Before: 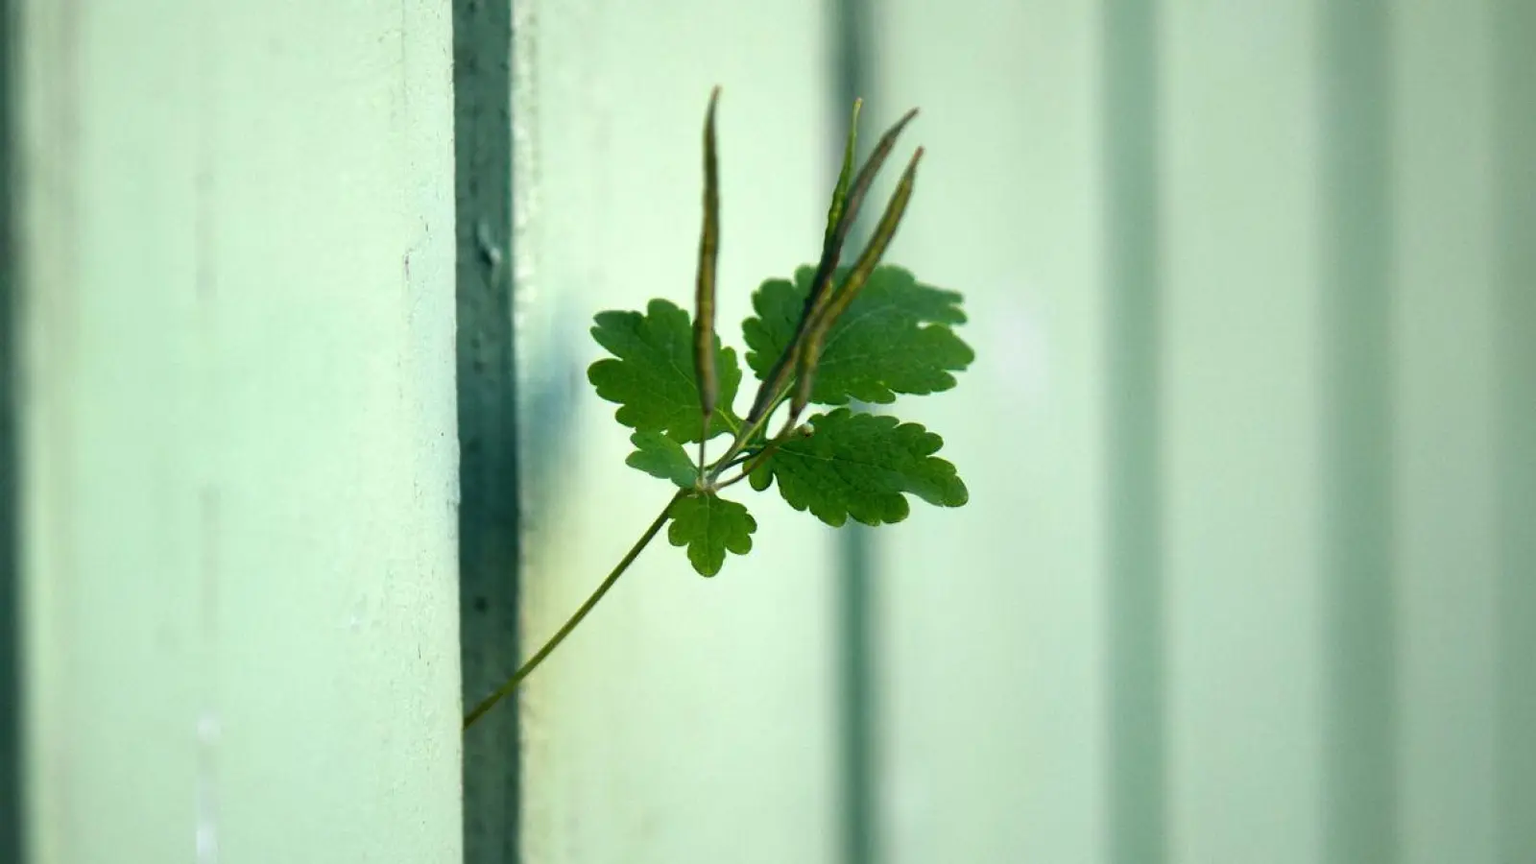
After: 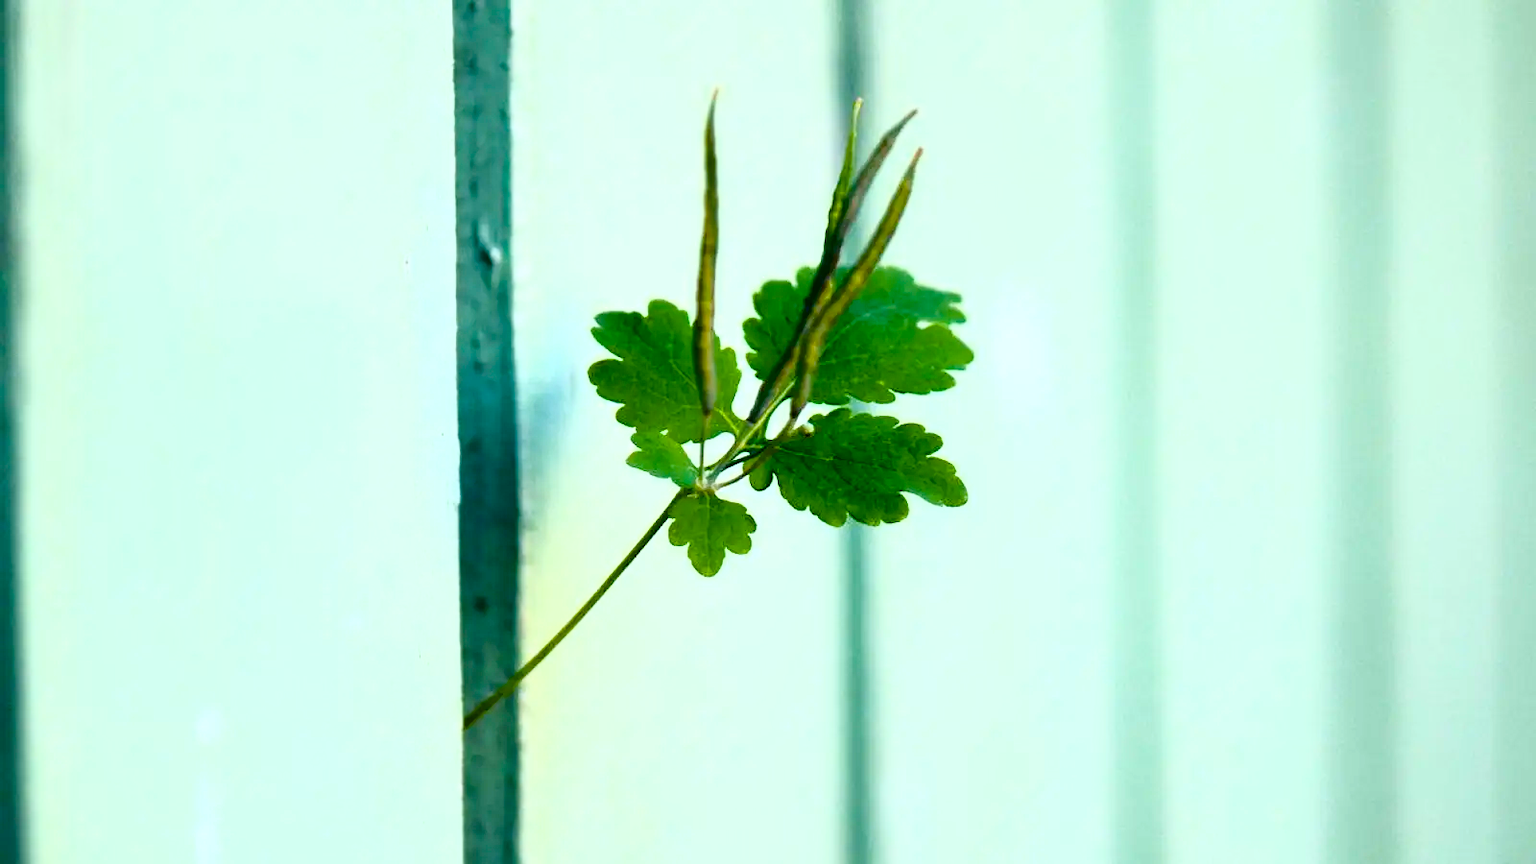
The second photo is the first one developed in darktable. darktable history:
contrast brightness saturation: contrast 0.381, brightness 0.114
color balance rgb: shadows lift › chroma 2.007%, shadows lift › hue 247.31°, linear chroma grading › global chroma 16.863%, perceptual saturation grading › global saturation 0.845%, perceptual saturation grading › mid-tones 6.085%, perceptual saturation grading › shadows 72.297%
color calibration: illuminant as shot in camera, x 0.358, y 0.373, temperature 4628.91 K
tone curve: curves: ch0 [(0, 0) (0.003, 0.007) (0.011, 0.011) (0.025, 0.021) (0.044, 0.04) (0.069, 0.07) (0.1, 0.129) (0.136, 0.187) (0.177, 0.254) (0.224, 0.325) (0.277, 0.398) (0.335, 0.461) (0.399, 0.513) (0.468, 0.571) (0.543, 0.624) (0.623, 0.69) (0.709, 0.777) (0.801, 0.86) (0.898, 0.953) (1, 1)], color space Lab, independent channels, preserve colors none
